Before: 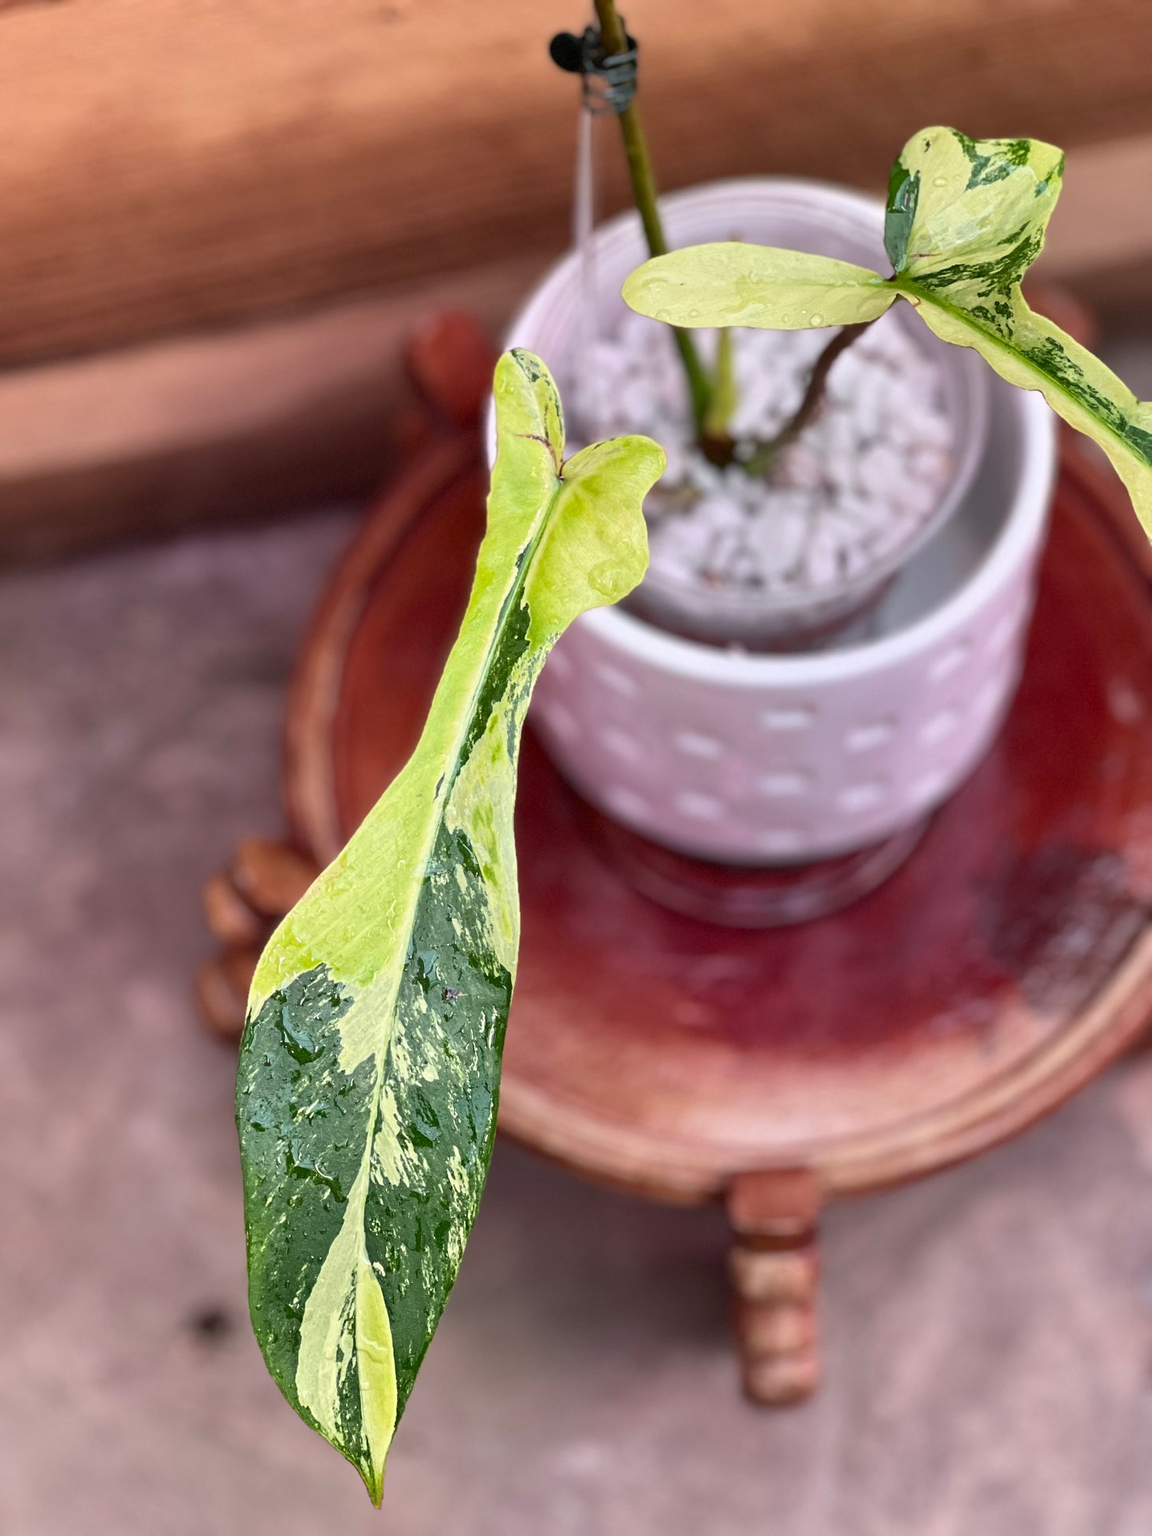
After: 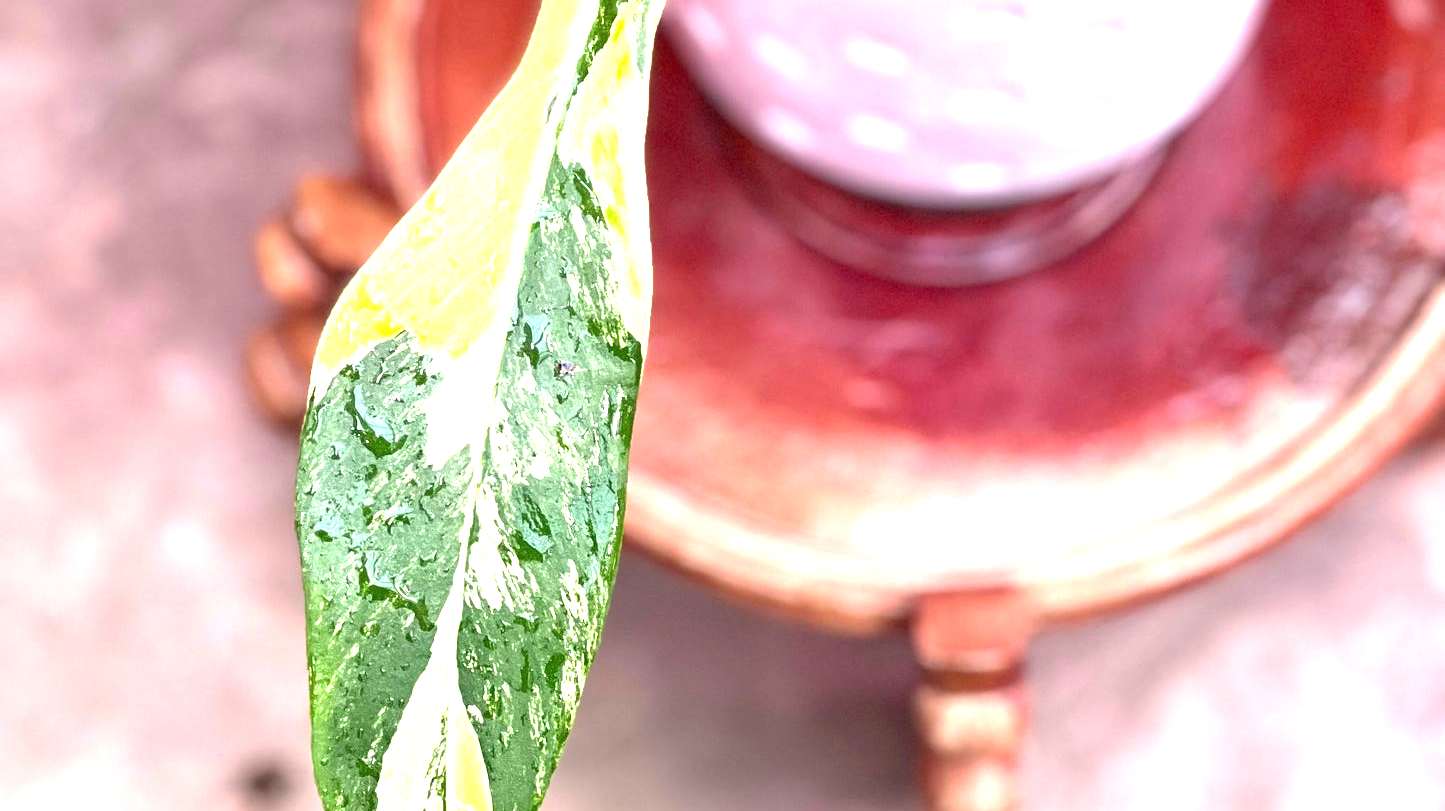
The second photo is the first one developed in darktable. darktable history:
crop: top 45.586%, bottom 12.279%
exposure: black level correction 0, exposure 1.681 EV, compensate exposure bias true, compensate highlight preservation false
